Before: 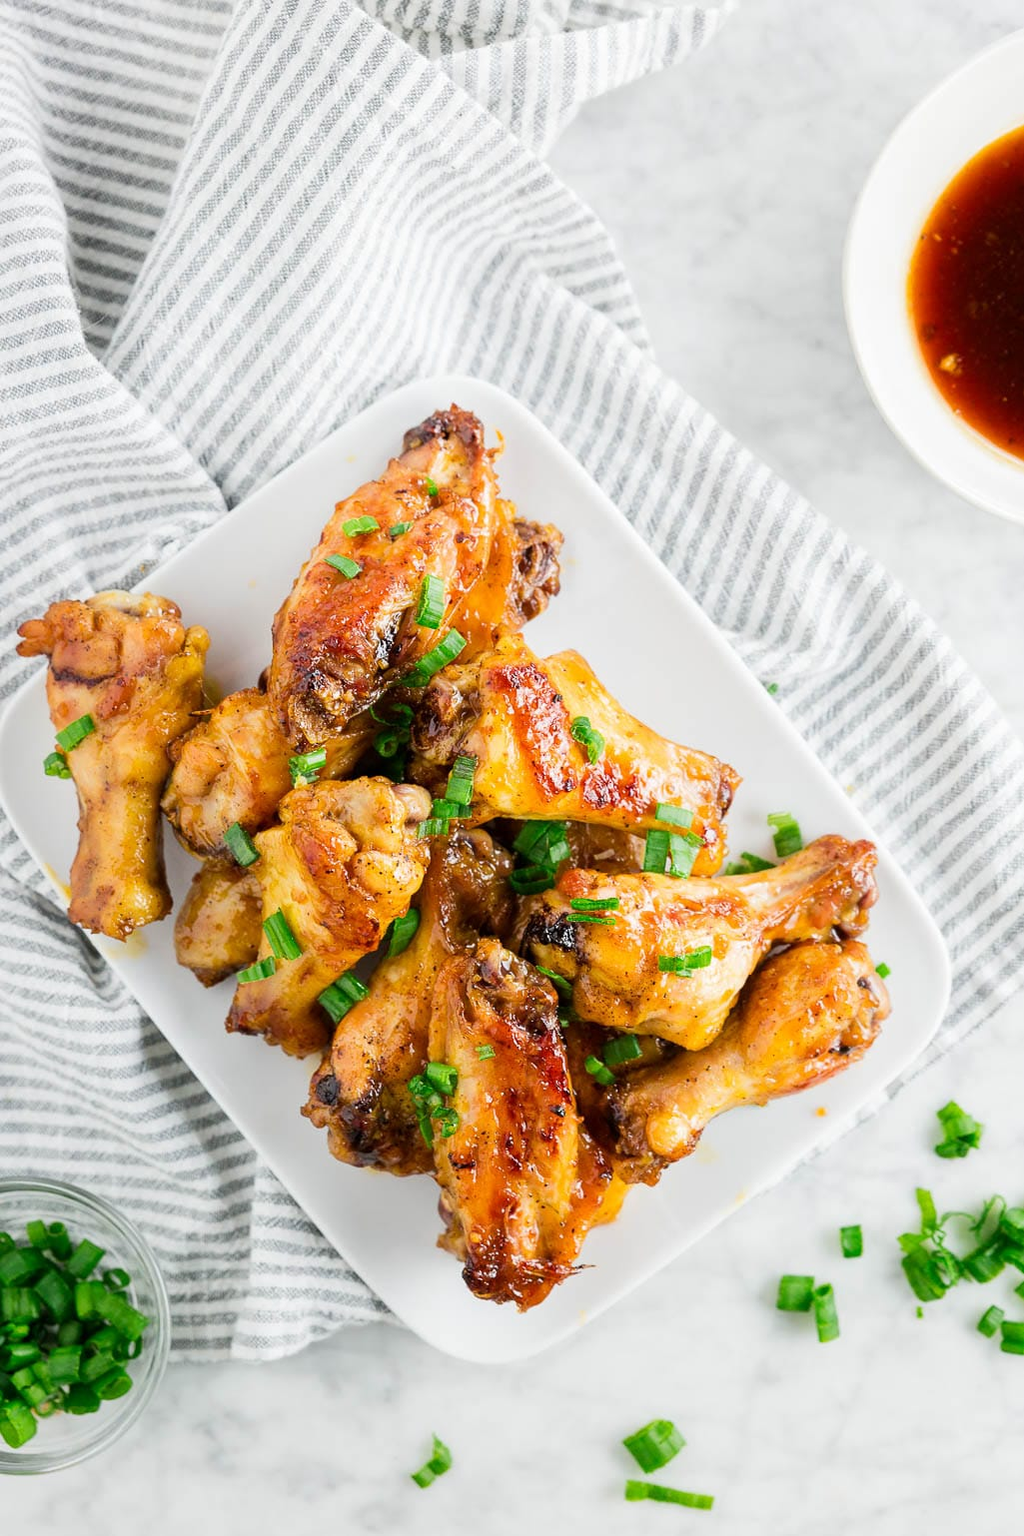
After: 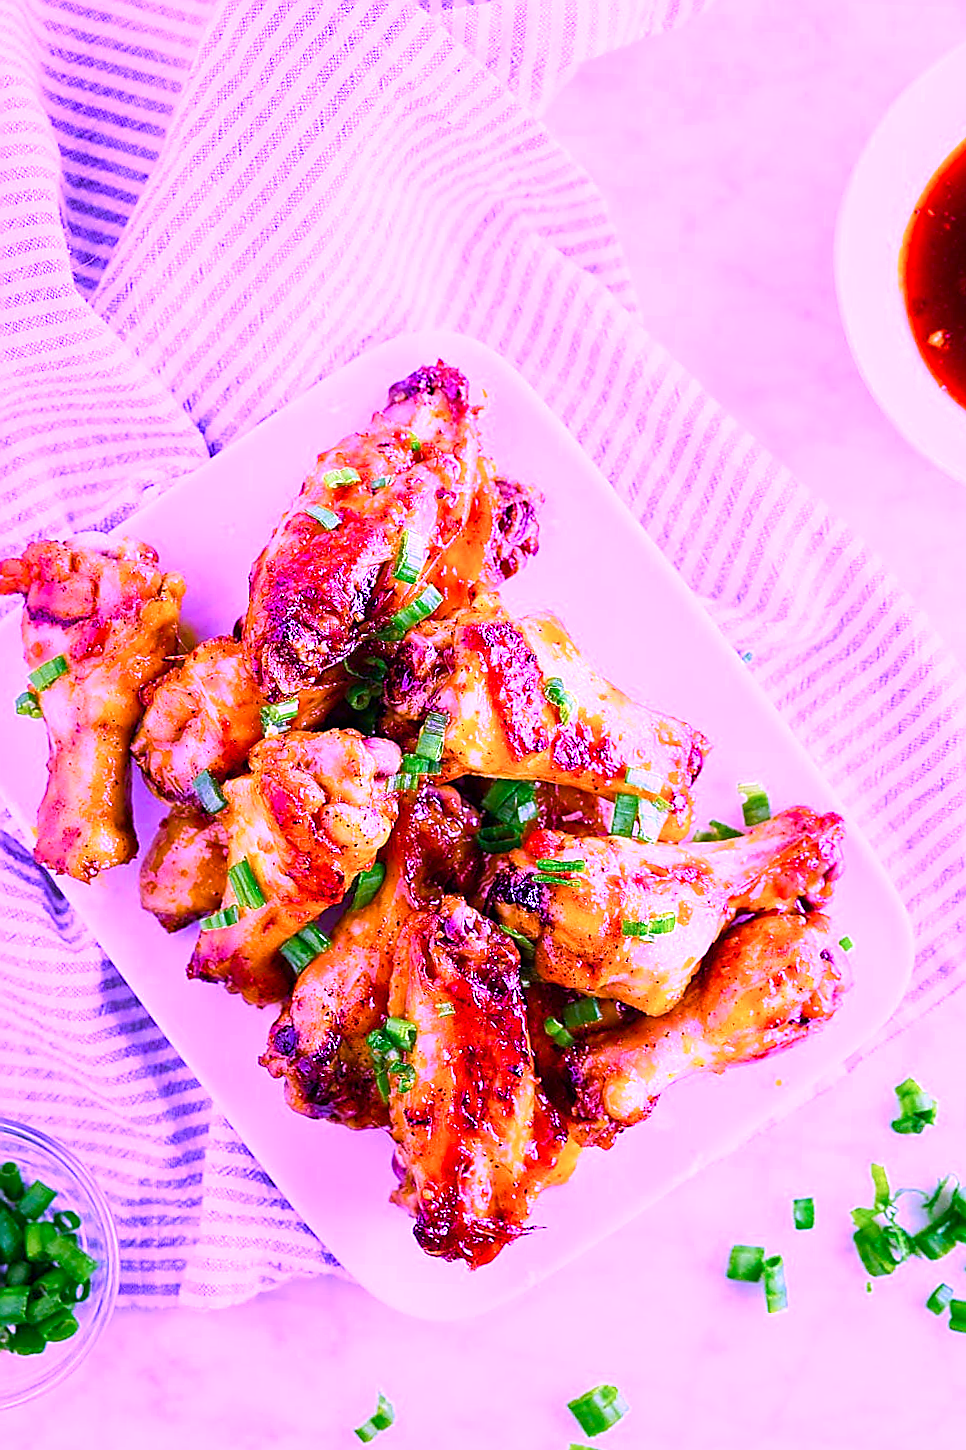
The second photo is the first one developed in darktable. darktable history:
color balance rgb: highlights gain › luminance 14.82%, linear chroma grading › shadows 10.336%, linear chroma grading › highlights 8.911%, linear chroma grading › global chroma 15.118%, linear chroma grading › mid-tones 14.956%, perceptual saturation grading › global saturation 20%, perceptual saturation grading › highlights -25.777%, perceptual saturation grading › shadows 26.154%, perceptual brilliance grading › global brilliance 11.176%, global vibrance 50.028%
crop and rotate: angle -2.32°
sharpen: radius 1.378, amount 1.245, threshold 0.686
color calibration: illuminant custom, x 0.38, y 0.479, temperature 4461.99 K
